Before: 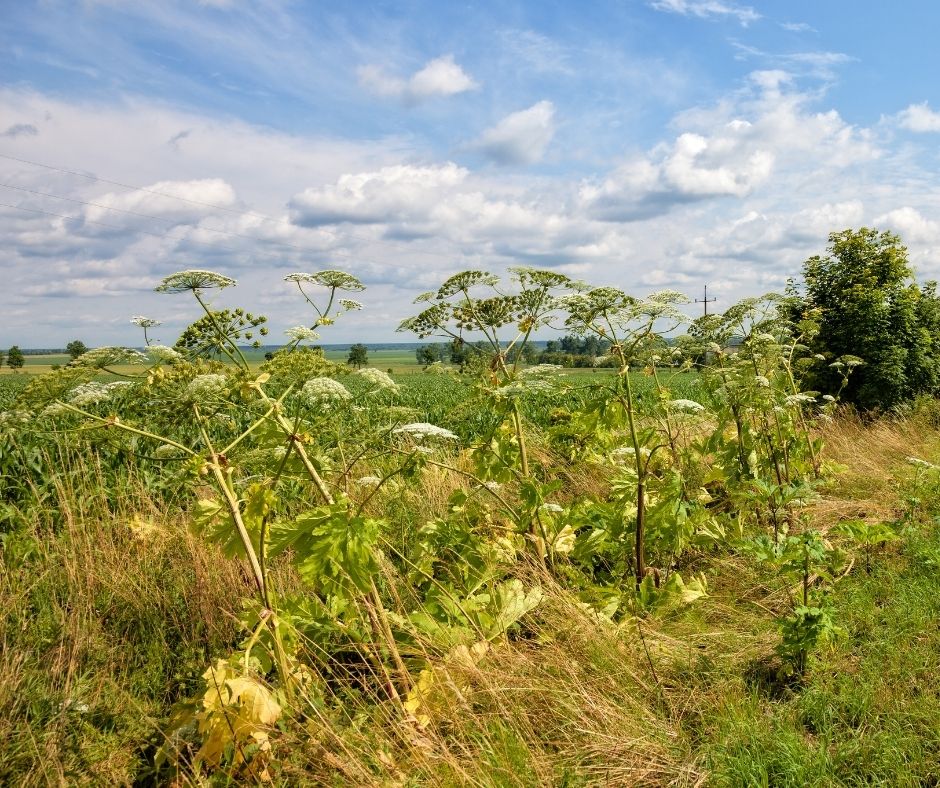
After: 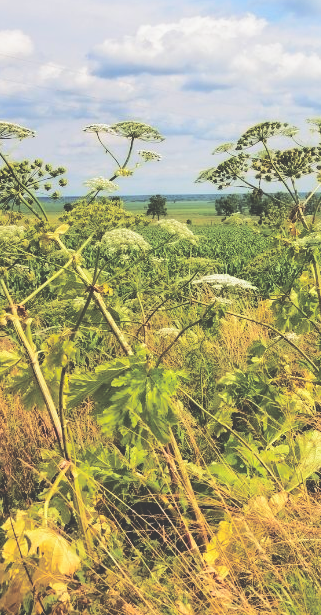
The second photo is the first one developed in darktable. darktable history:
exposure: black level correction -0.015, exposure -0.503 EV, compensate highlight preservation false
base curve: curves: ch0 [(0, 0.036) (0.007, 0.037) (0.604, 0.887) (1, 1)], preserve colors none
crop and rotate: left 21.431%, top 18.93%, right 44.348%, bottom 3.006%
tone curve: curves: ch0 [(0, 0) (0.003, 0.169) (0.011, 0.169) (0.025, 0.169) (0.044, 0.173) (0.069, 0.178) (0.1, 0.183) (0.136, 0.185) (0.177, 0.197) (0.224, 0.227) (0.277, 0.292) (0.335, 0.391) (0.399, 0.491) (0.468, 0.592) (0.543, 0.672) (0.623, 0.734) (0.709, 0.785) (0.801, 0.844) (0.898, 0.893) (1, 1)], color space Lab, independent channels, preserve colors none
